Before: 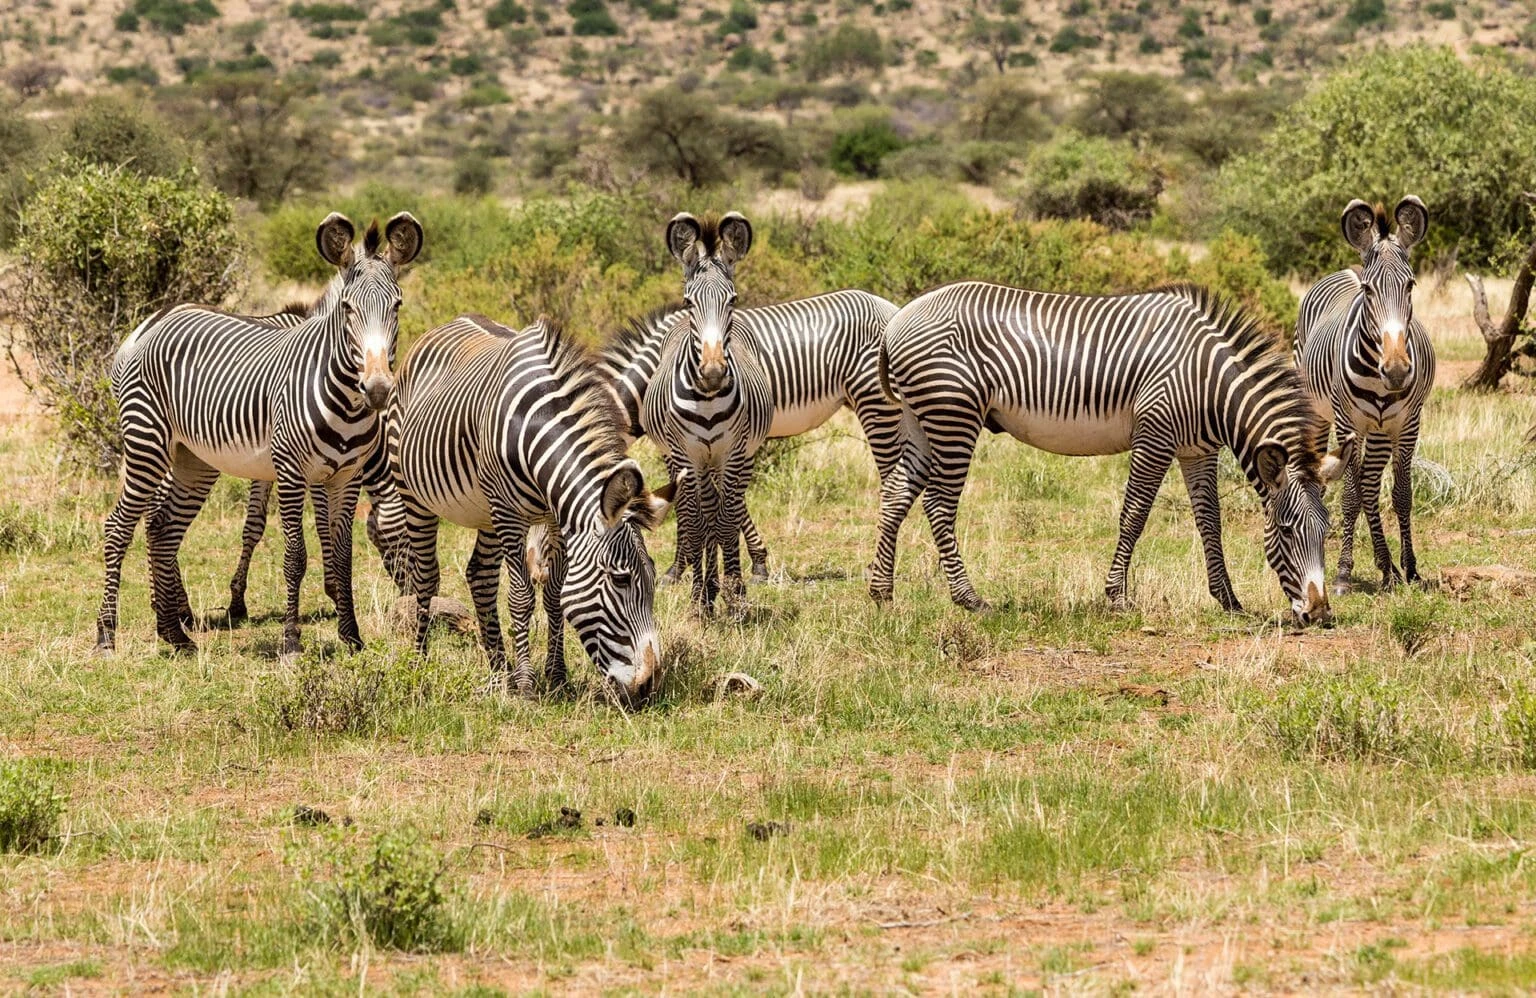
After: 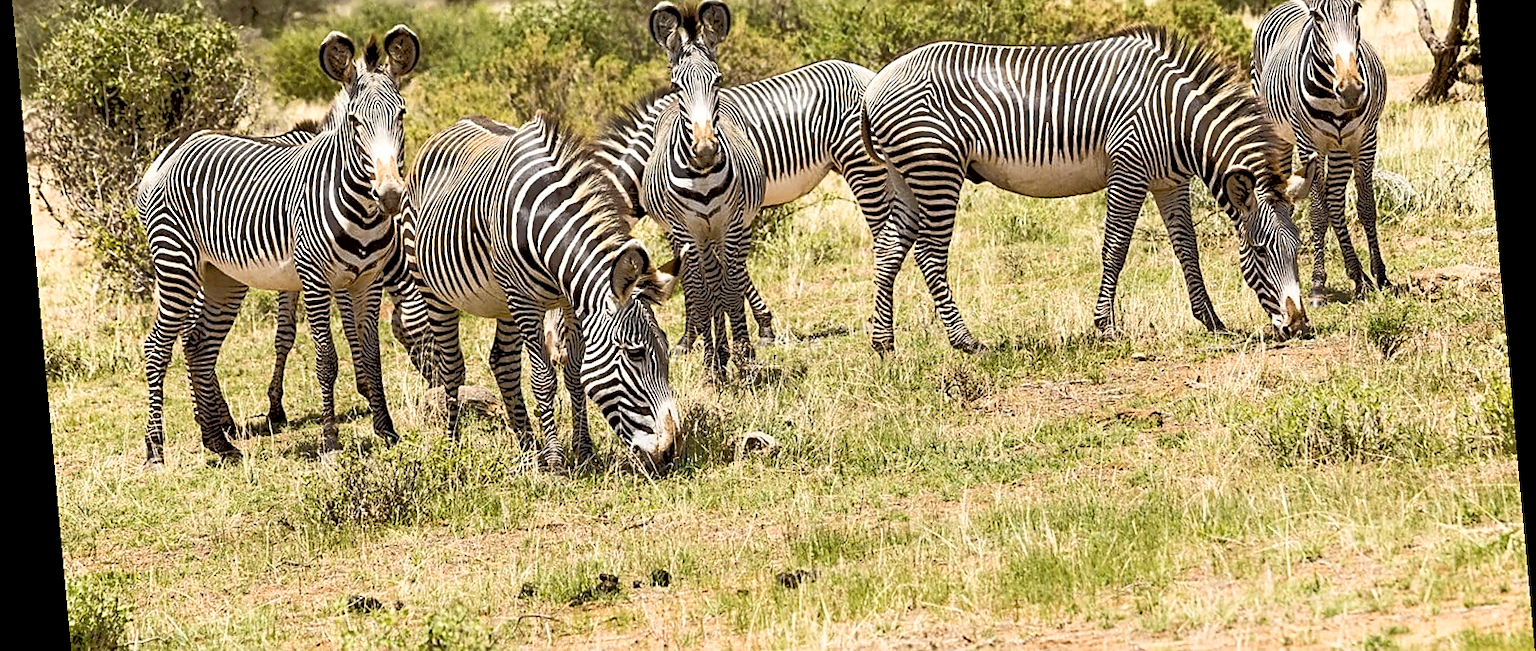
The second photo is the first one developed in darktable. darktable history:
rotate and perspective: rotation -5.2°, automatic cropping off
color contrast: green-magenta contrast 0.81
crop and rotate: top 25.357%, bottom 13.942%
sharpen: on, module defaults
shadows and highlights: shadows -62.32, white point adjustment -5.22, highlights 61.59
tone equalizer: -8 EV -0.528 EV, -7 EV -0.319 EV, -6 EV -0.083 EV, -5 EV 0.413 EV, -4 EV 0.985 EV, -3 EV 0.791 EV, -2 EV -0.01 EV, -1 EV 0.14 EV, +0 EV -0.012 EV, smoothing 1
